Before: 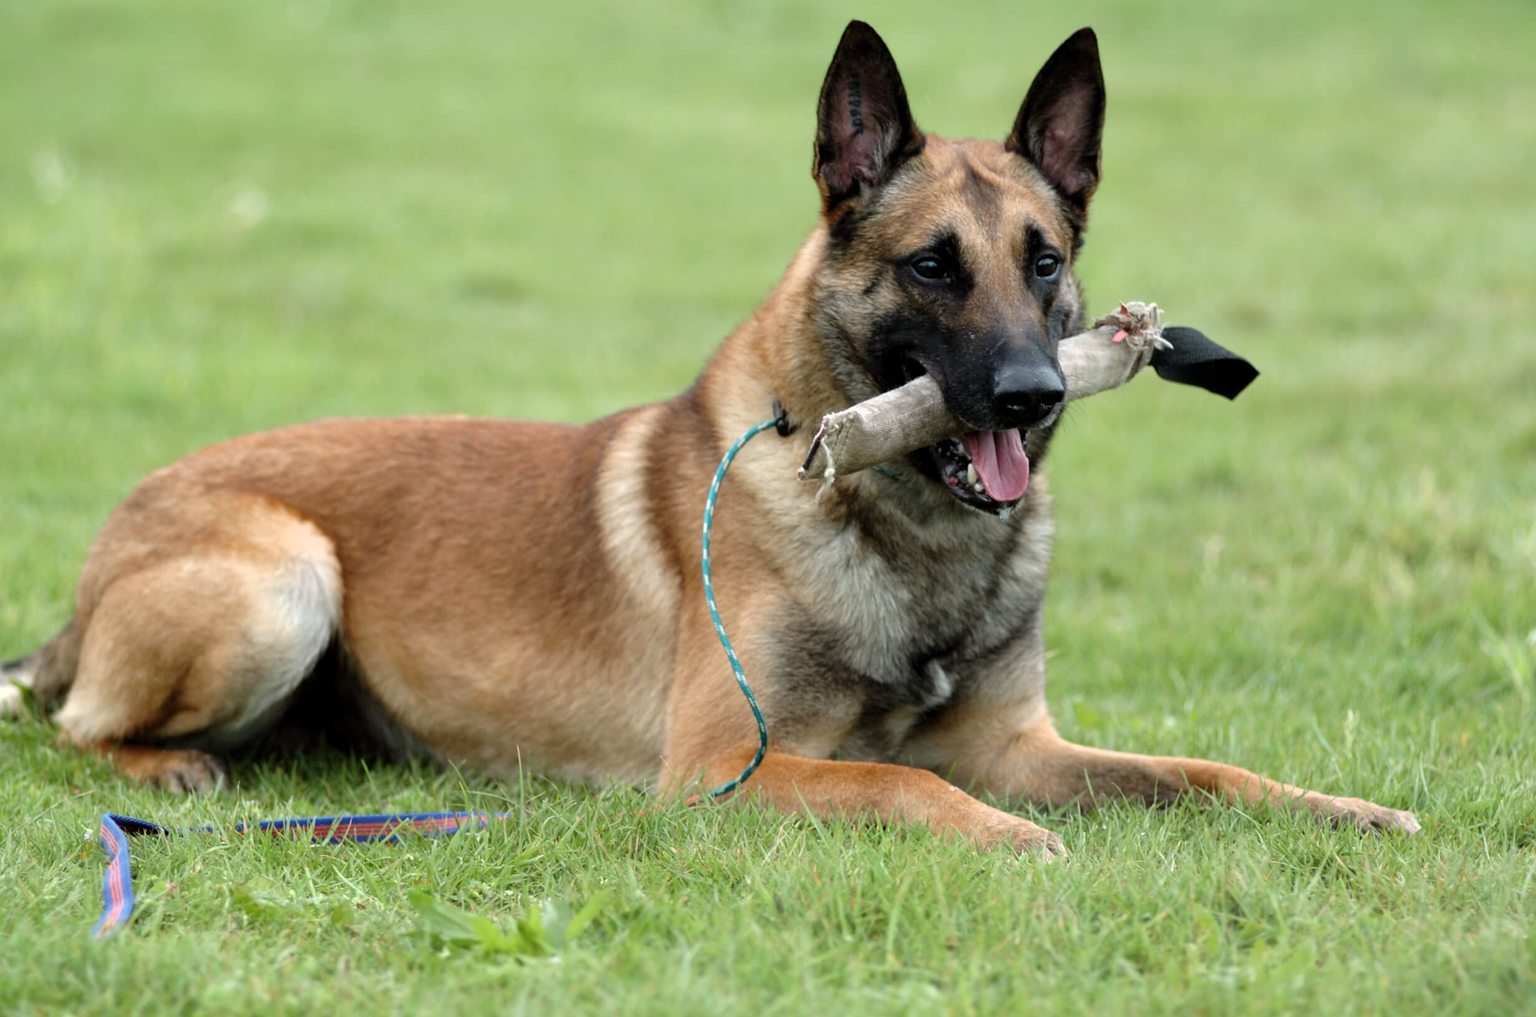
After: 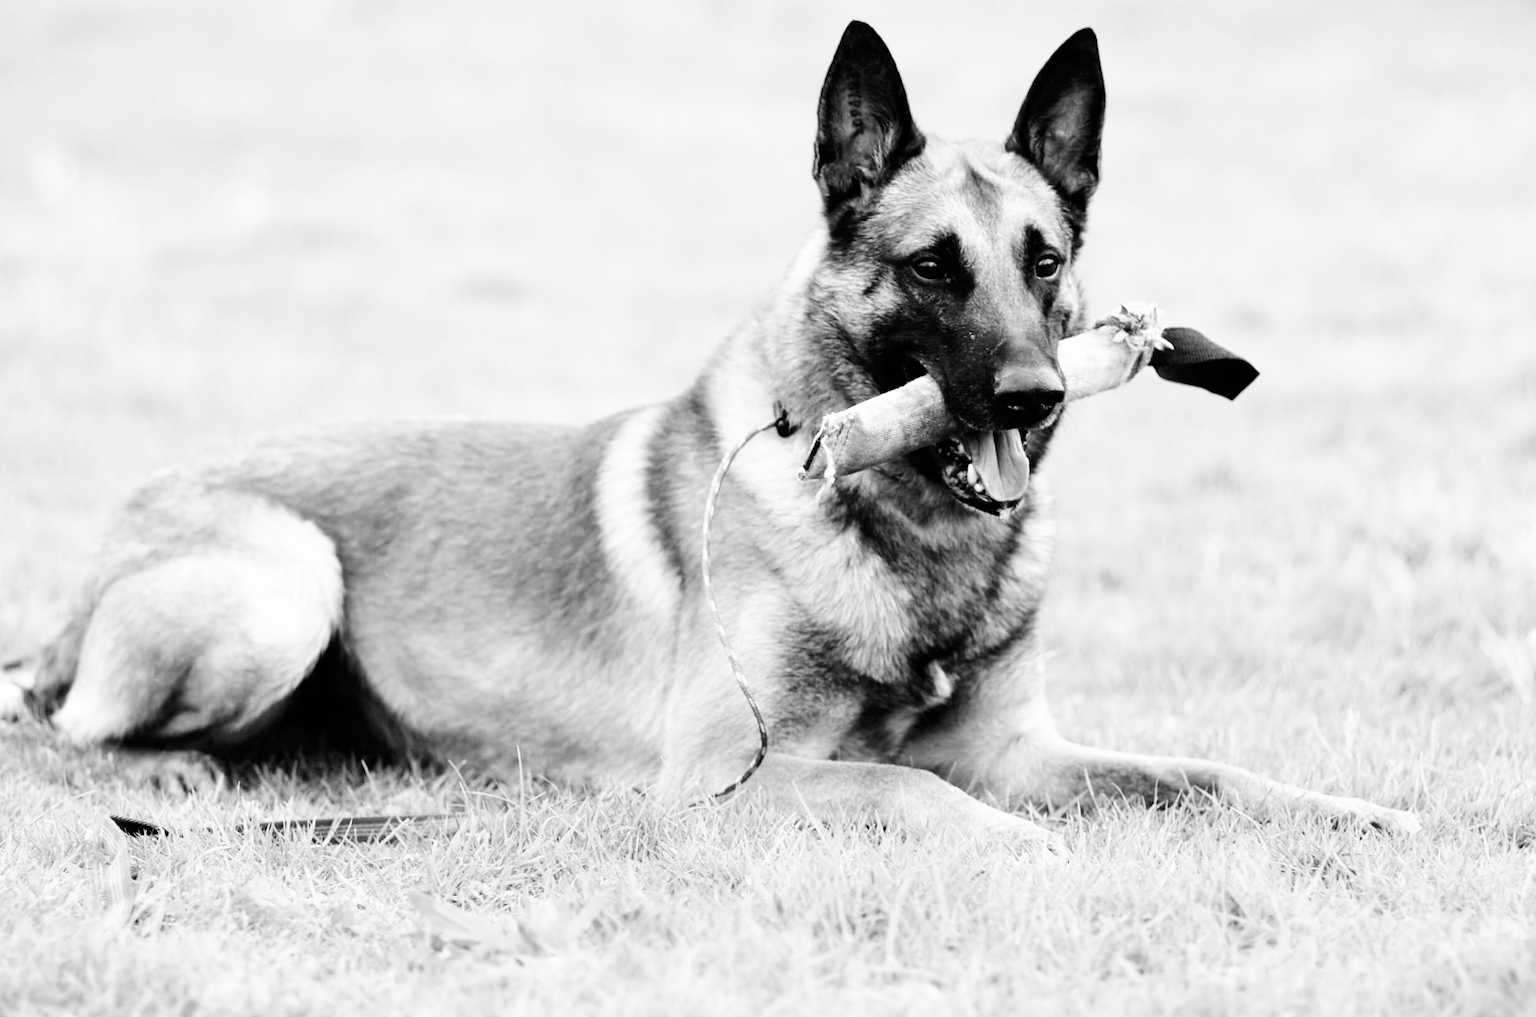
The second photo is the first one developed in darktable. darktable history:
color contrast: green-magenta contrast 0.8, blue-yellow contrast 1.1, unbound 0
base curve: curves: ch0 [(0, 0) (0.007, 0.004) (0.027, 0.03) (0.046, 0.07) (0.207, 0.54) (0.442, 0.872) (0.673, 0.972) (1, 1)], preserve colors none
monochrome: on, module defaults
